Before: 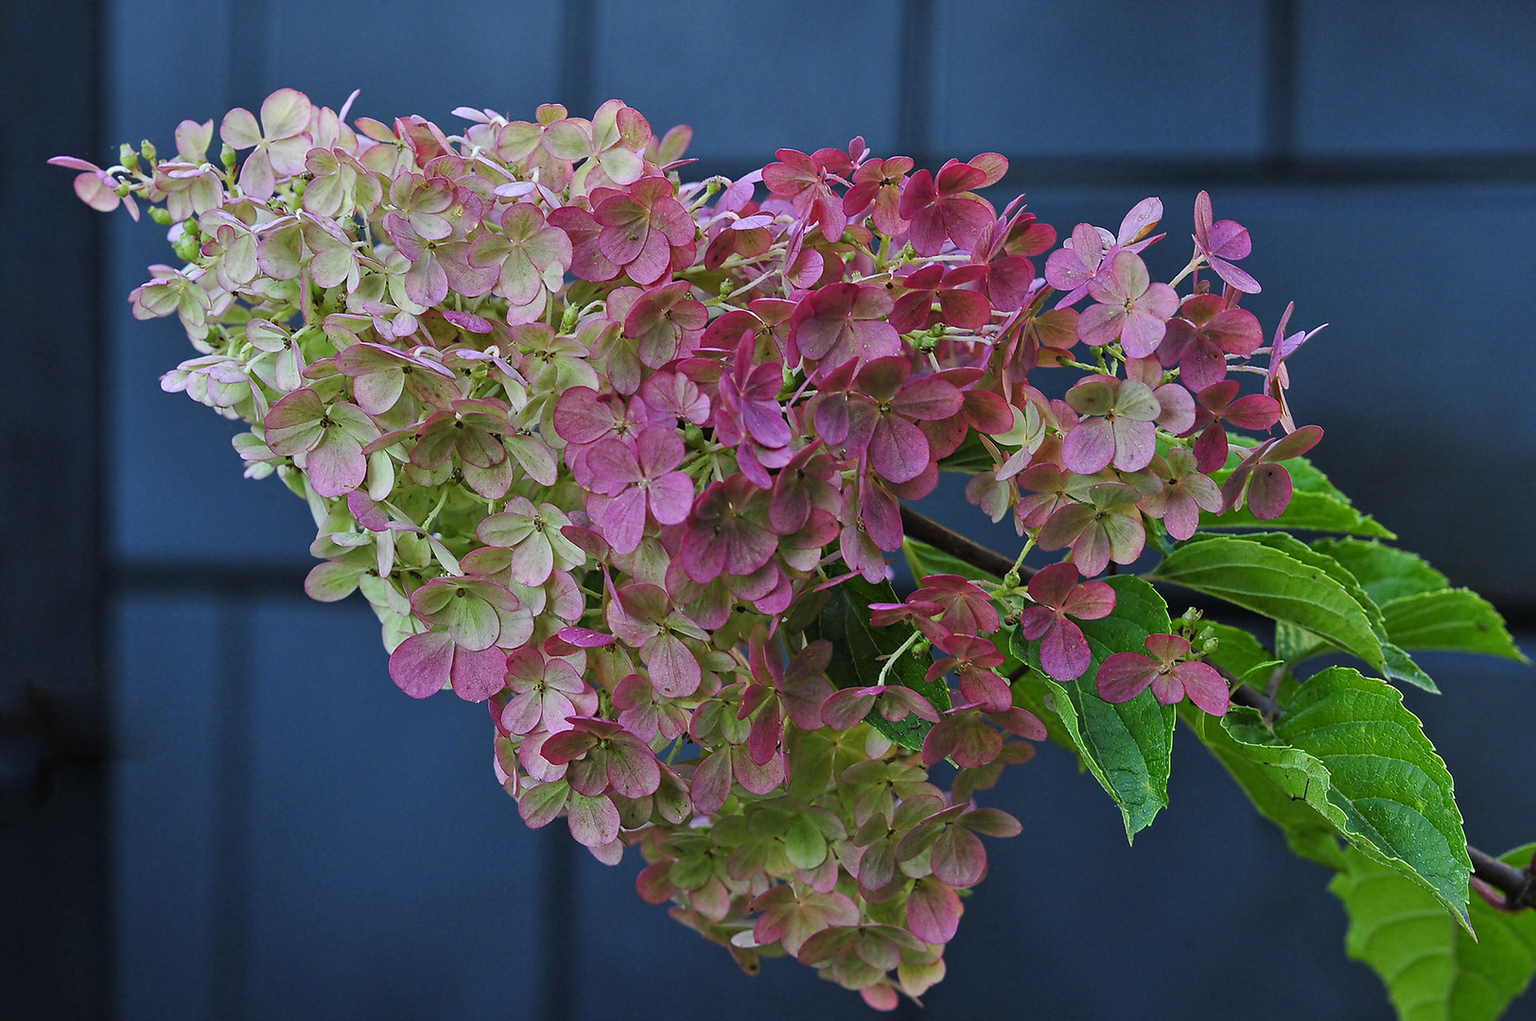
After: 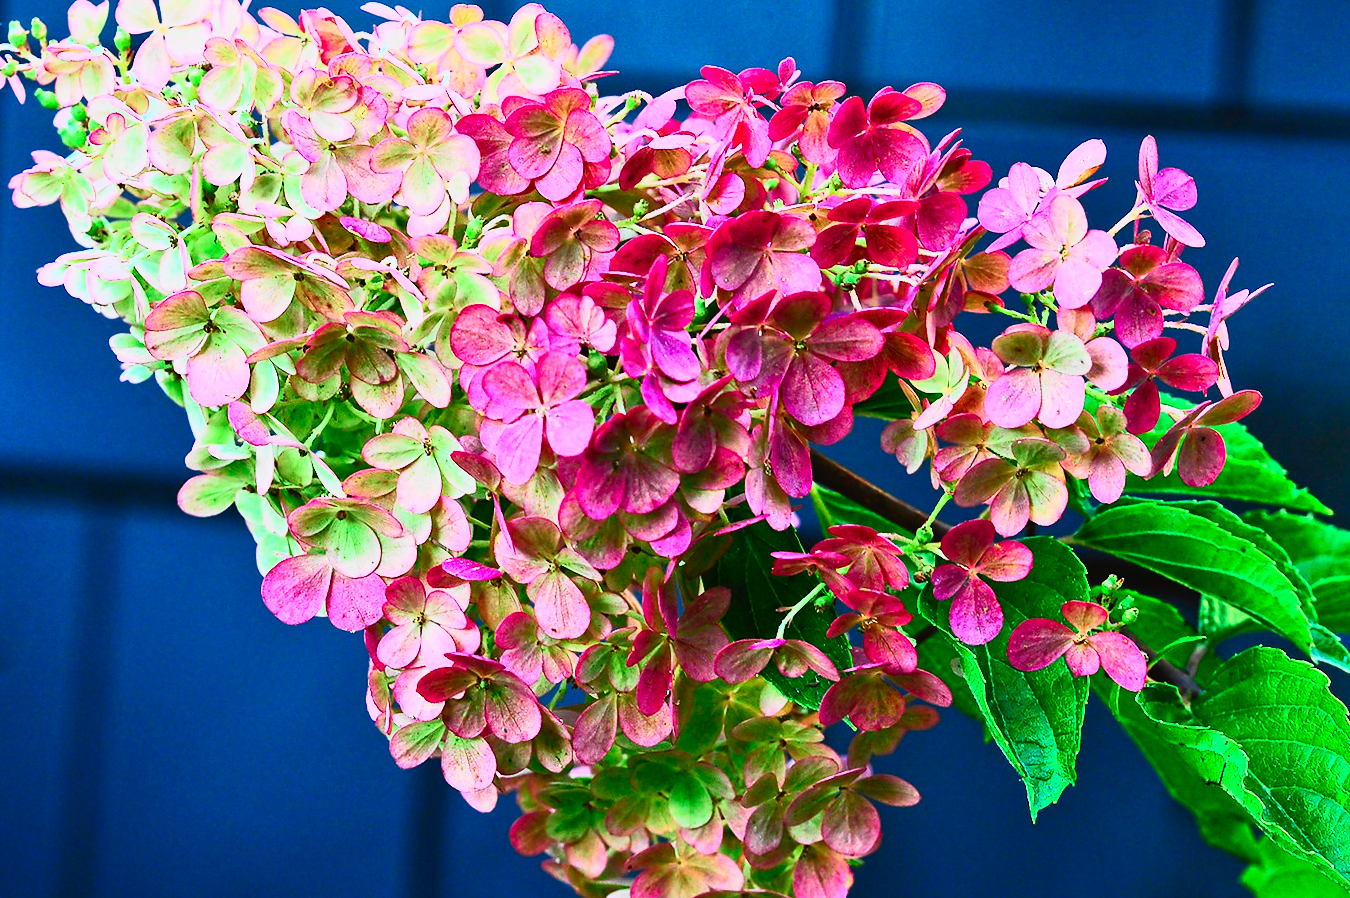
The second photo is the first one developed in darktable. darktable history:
contrast brightness saturation: contrast 0.83, brightness 0.59, saturation 0.59
crop and rotate: angle -3.27°, left 5.211%, top 5.211%, right 4.607%, bottom 4.607%
tone curve: curves: ch0 [(0, 0.019) (0.066, 0.043) (0.189, 0.182) (0.368, 0.407) (0.501, 0.564) (0.677, 0.729) (0.851, 0.861) (0.997, 0.959)]; ch1 [(0, 0) (0.187, 0.121) (0.388, 0.346) (0.437, 0.409) (0.474, 0.472) (0.499, 0.501) (0.514, 0.507) (0.548, 0.557) (0.653, 0.663) (0.812, 0.856) (1, 1)]; ch2 [(0, 0) (0.246, 0.214) (0.421, 0.427) (0.459, 0.484) (0.5, 0.504) (0.518, 0.516) (0.529, 0.548) (0.56, 0.576) (0.607, 0.63) (0.744, 0.734) (0.867, 0.821) (0.993, 0.889)], color space Lab, independent channels, preserve colors none
white balance: red 1.004, blue 1.024
